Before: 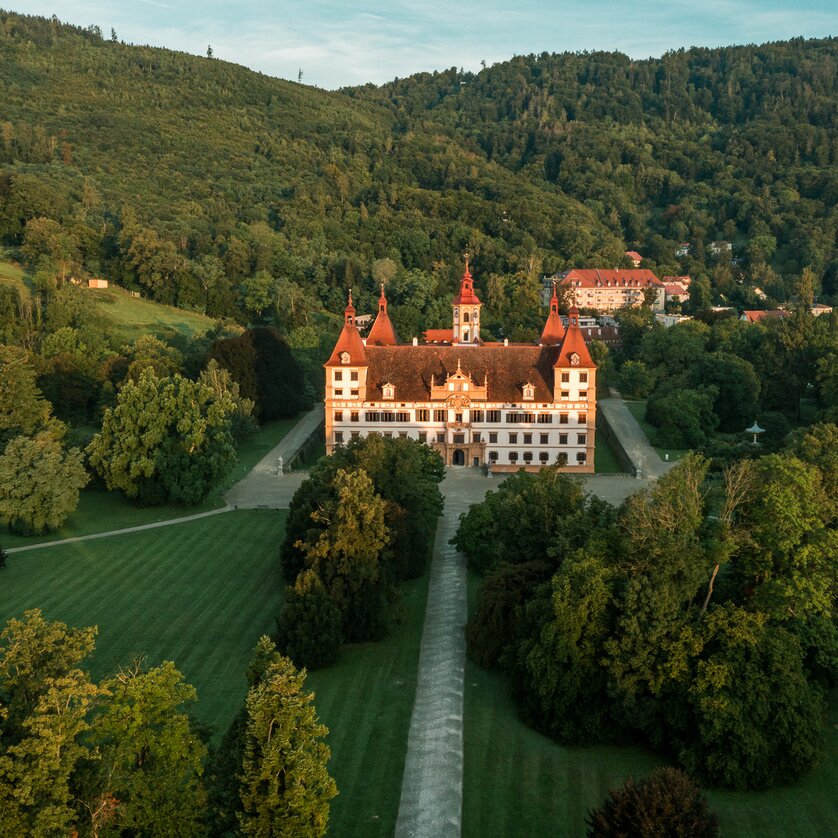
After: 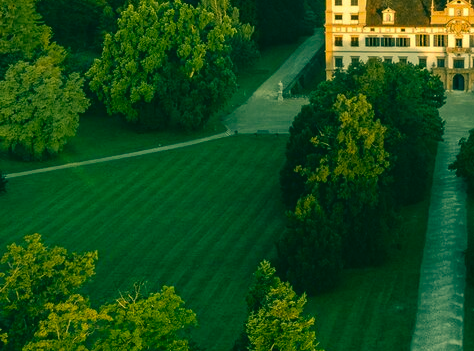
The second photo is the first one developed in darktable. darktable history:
crop: top 44.784%, right 43.423%, bottom 13.292%
tone equalizer: edges refinement/feathering 500, mask exposure compensation -1.57 EV, preserve details no
exposure: compensate exposure bias true, compensate highlight preservation false
color correction: highlights a* 1.81, highlights b* 34.59, shadows a* -37.48, shadows b* -6.14
